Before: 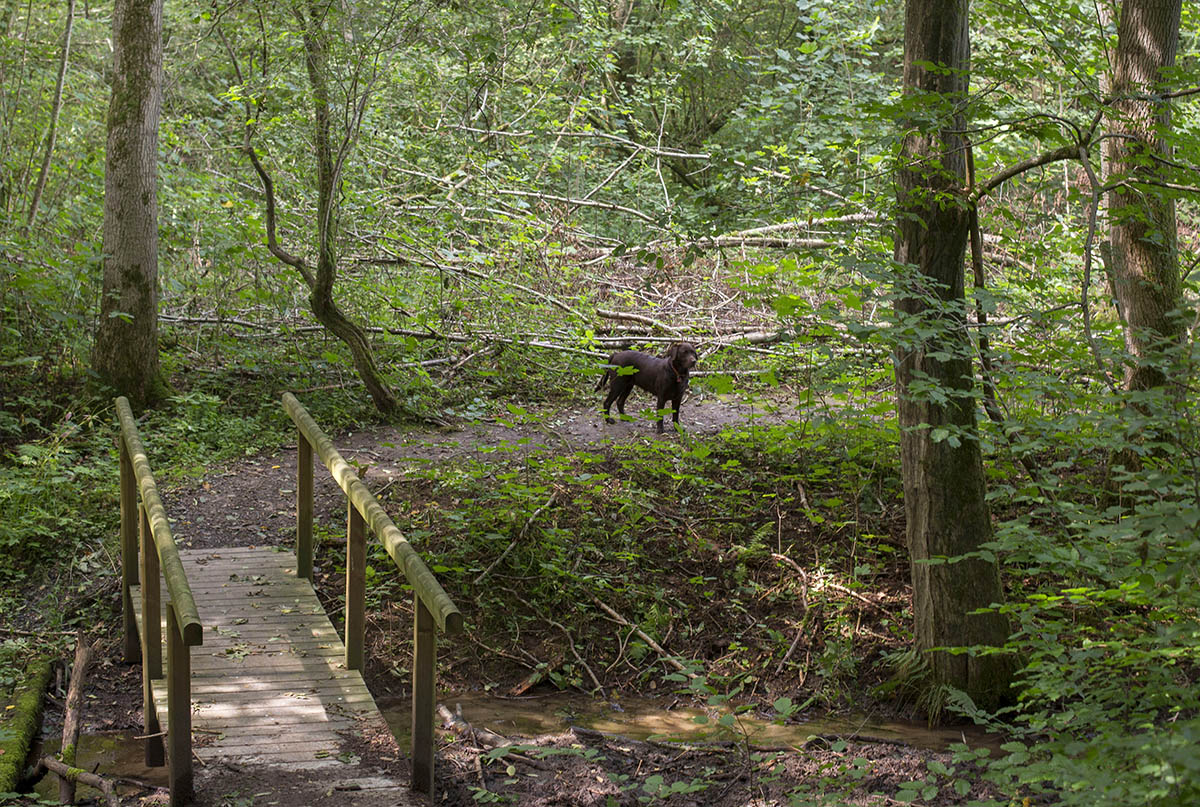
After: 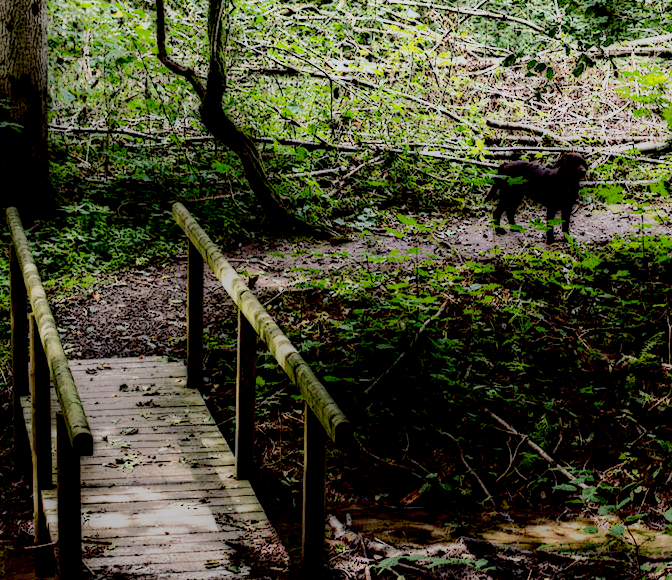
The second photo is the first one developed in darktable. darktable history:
base curve: curves: ch0 [(0, 0) (0.025, 0.046) (0.112, 0.277) (0.467, 0.74) (0.814, 0.929) (1, 0.942)], preserve colors none
local contrast: highlights 0%, shadows 211%, detail 164%, midtone range 0.002
crop: left 9.236%, top 23.583%, right 34.694%, bottom 4.538%
contrast brightness saturation: contrast 0.285
tone equalizer: -8 EV -0.711 EV, -7 EV -0.74 EV, -6 EV -0.572 EV, -5 EV -0.381 EV, -3 EV 0.391 EV, -2 EV 0.6 EV, -1 EV 0.693 EV, +0 EV 0.771 EV, edges refinement/feathering 500, mask exposure compensation -1.57 EV, preserve details guided filter
